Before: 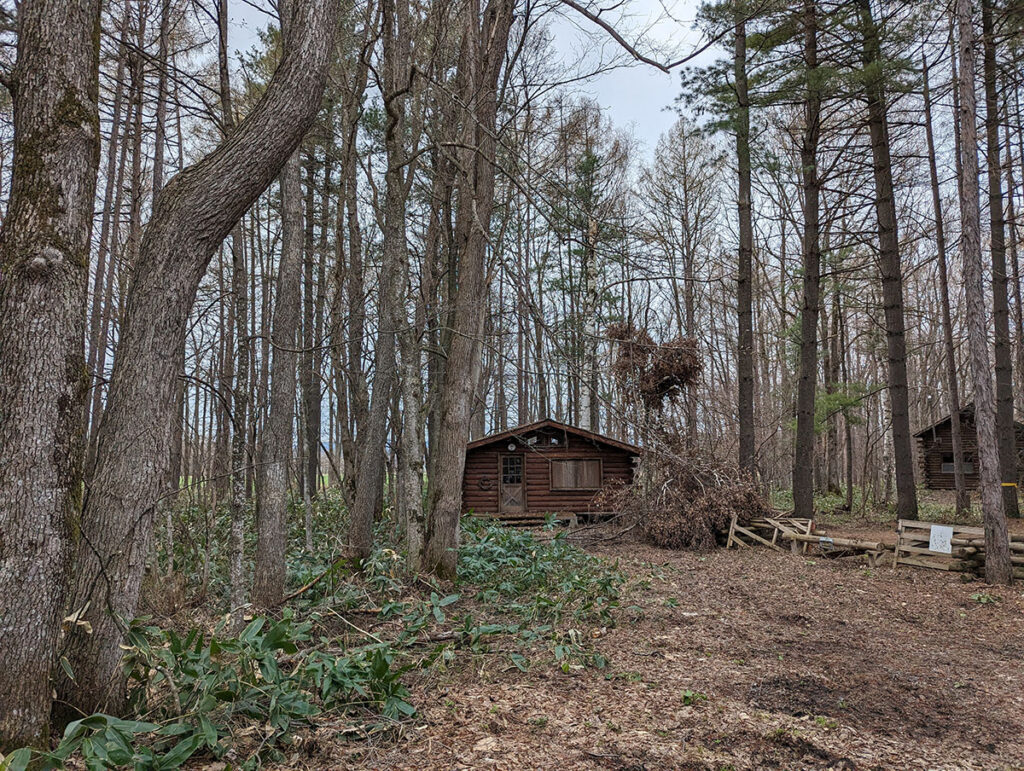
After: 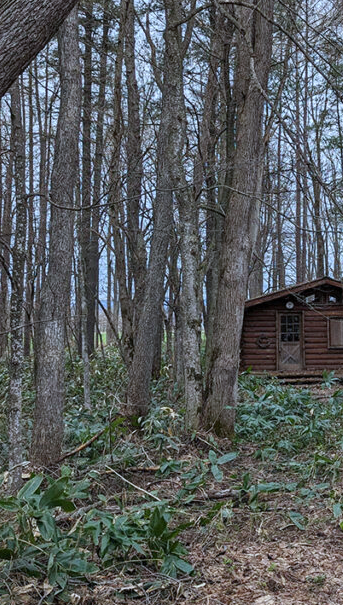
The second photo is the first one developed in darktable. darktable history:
white balance: red 0.931, blue 1.11
crop and rotate: left 21.77%, top 18.528%, right 44.676%, bottom 2.997%
